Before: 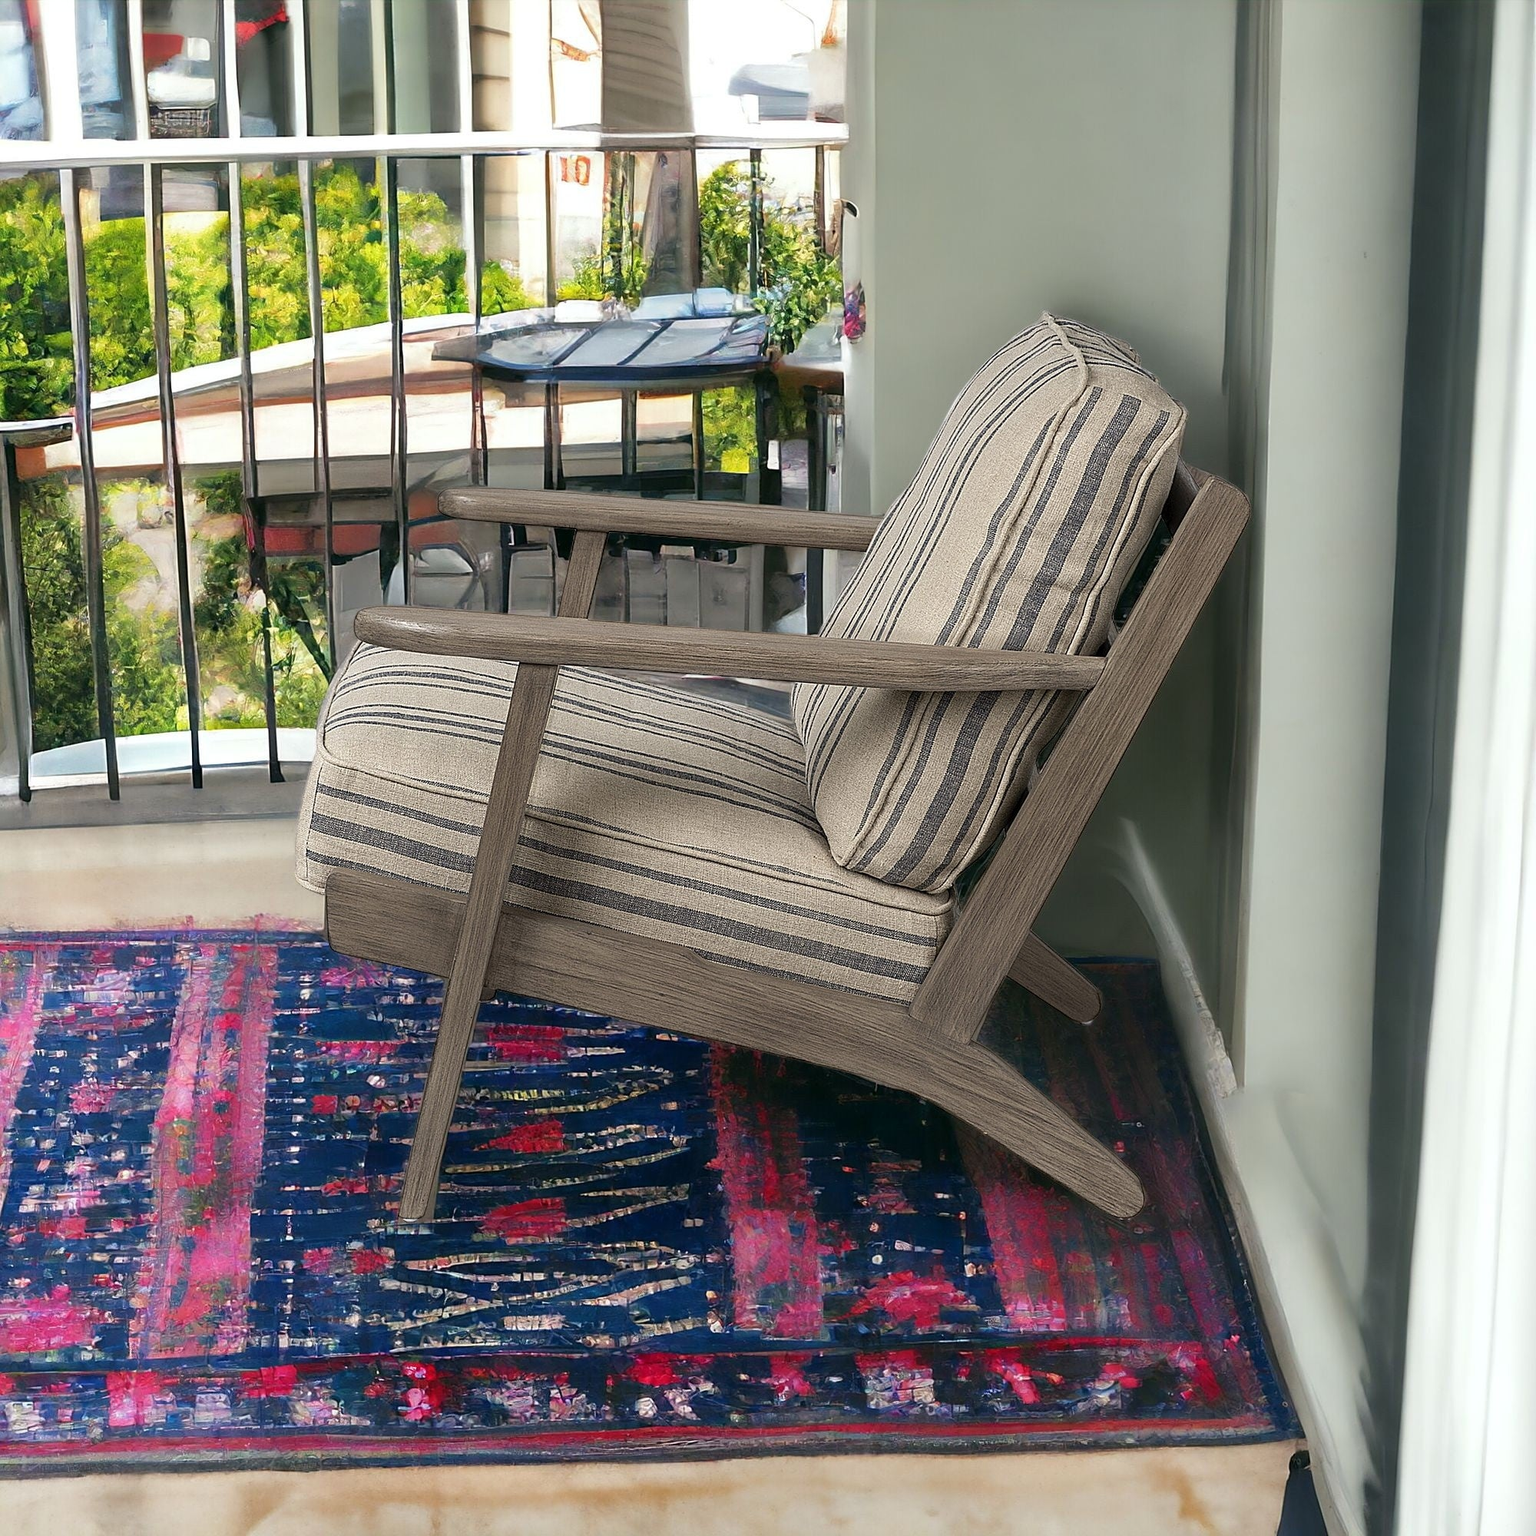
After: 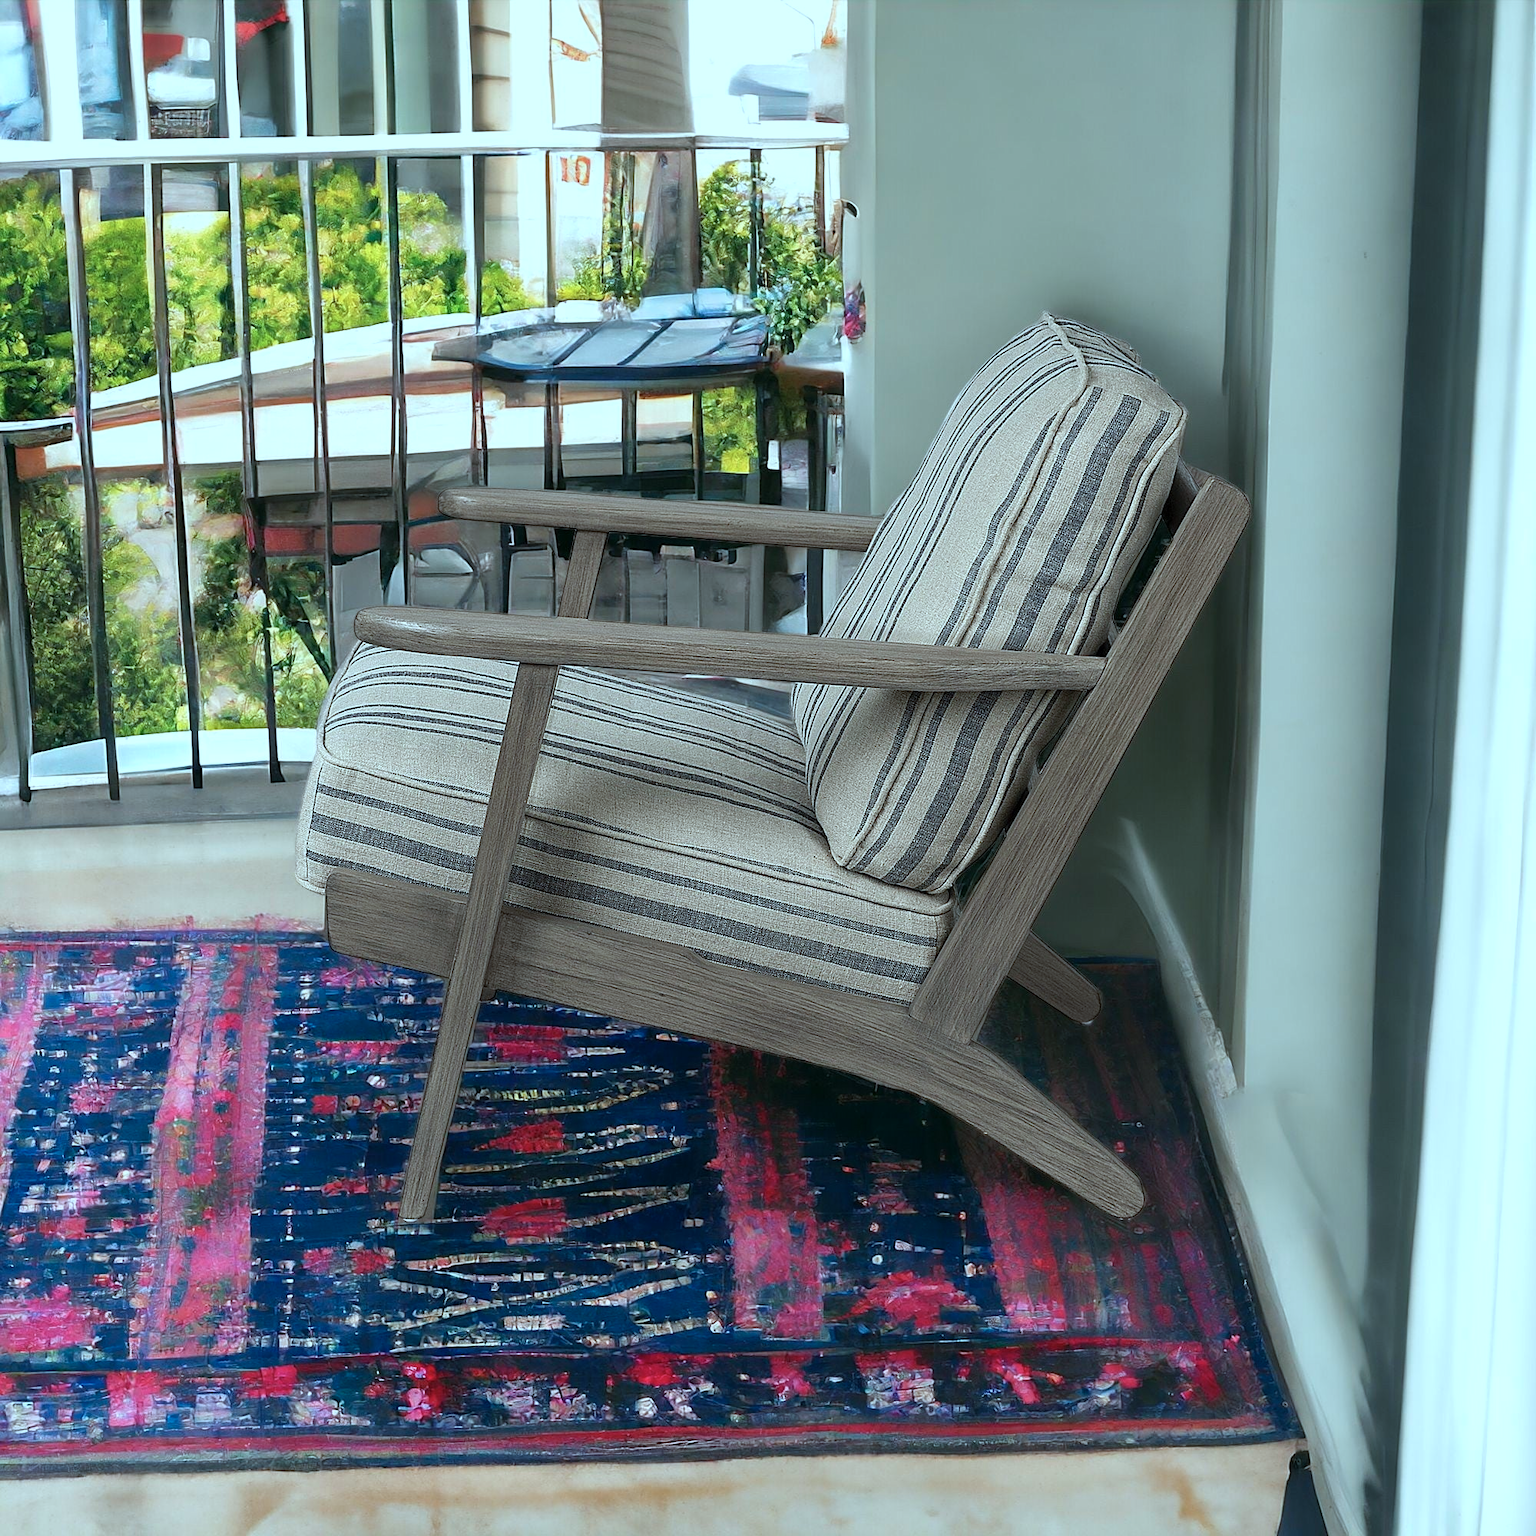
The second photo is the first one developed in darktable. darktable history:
color correction: highlights a* -11.55, highlights b* -15.46
